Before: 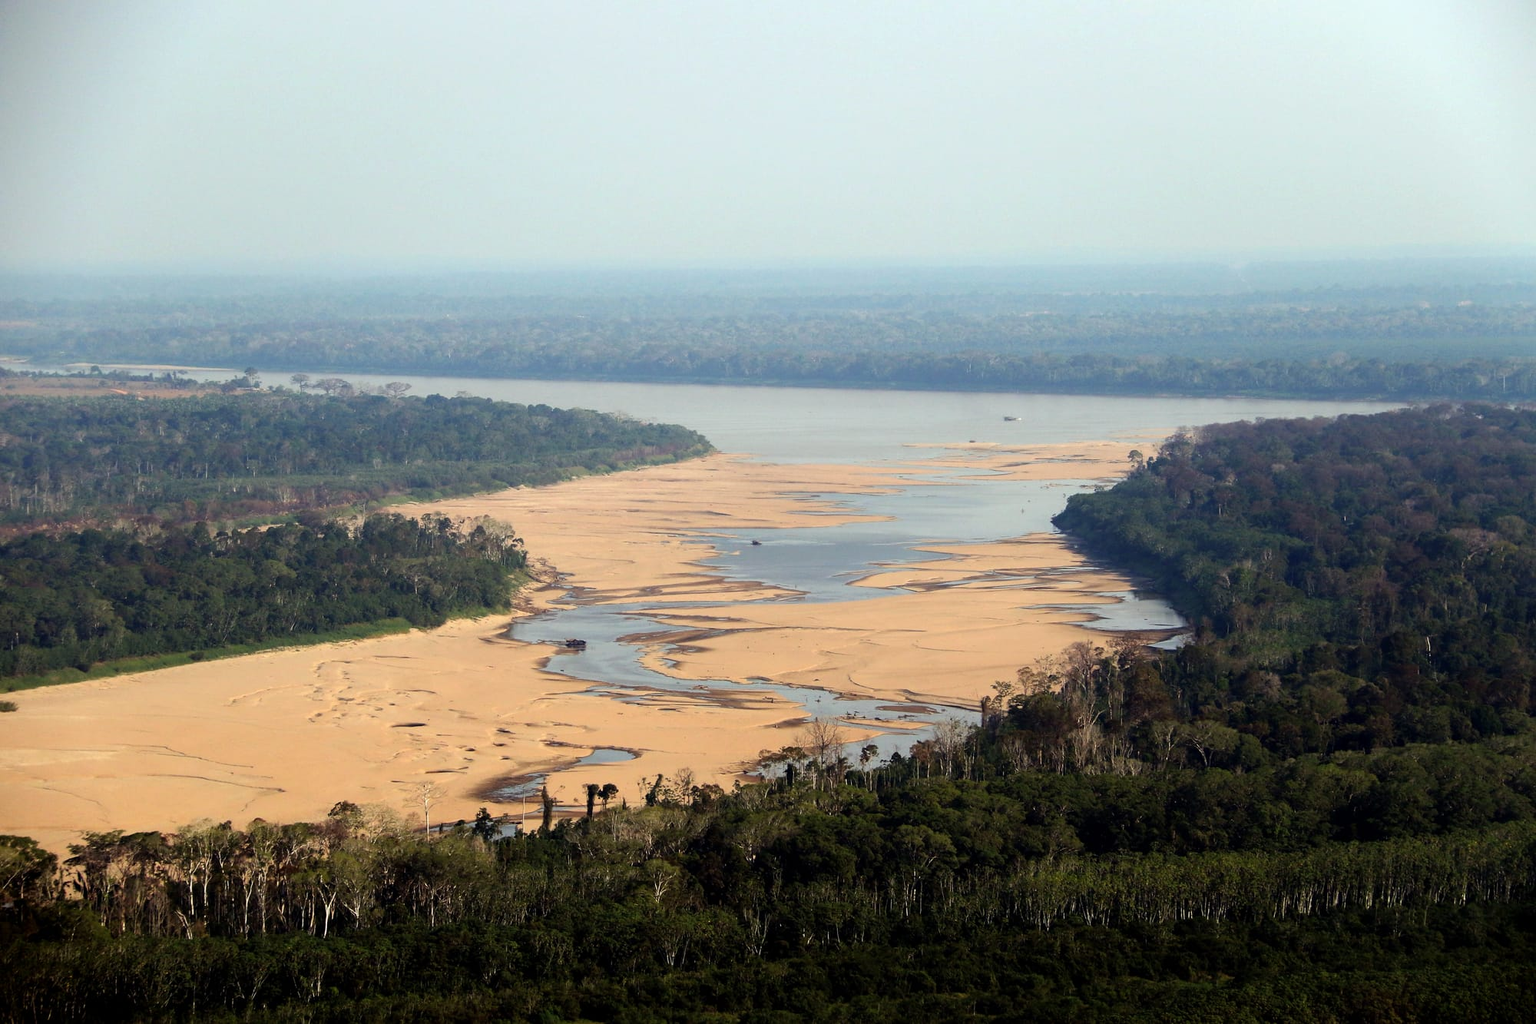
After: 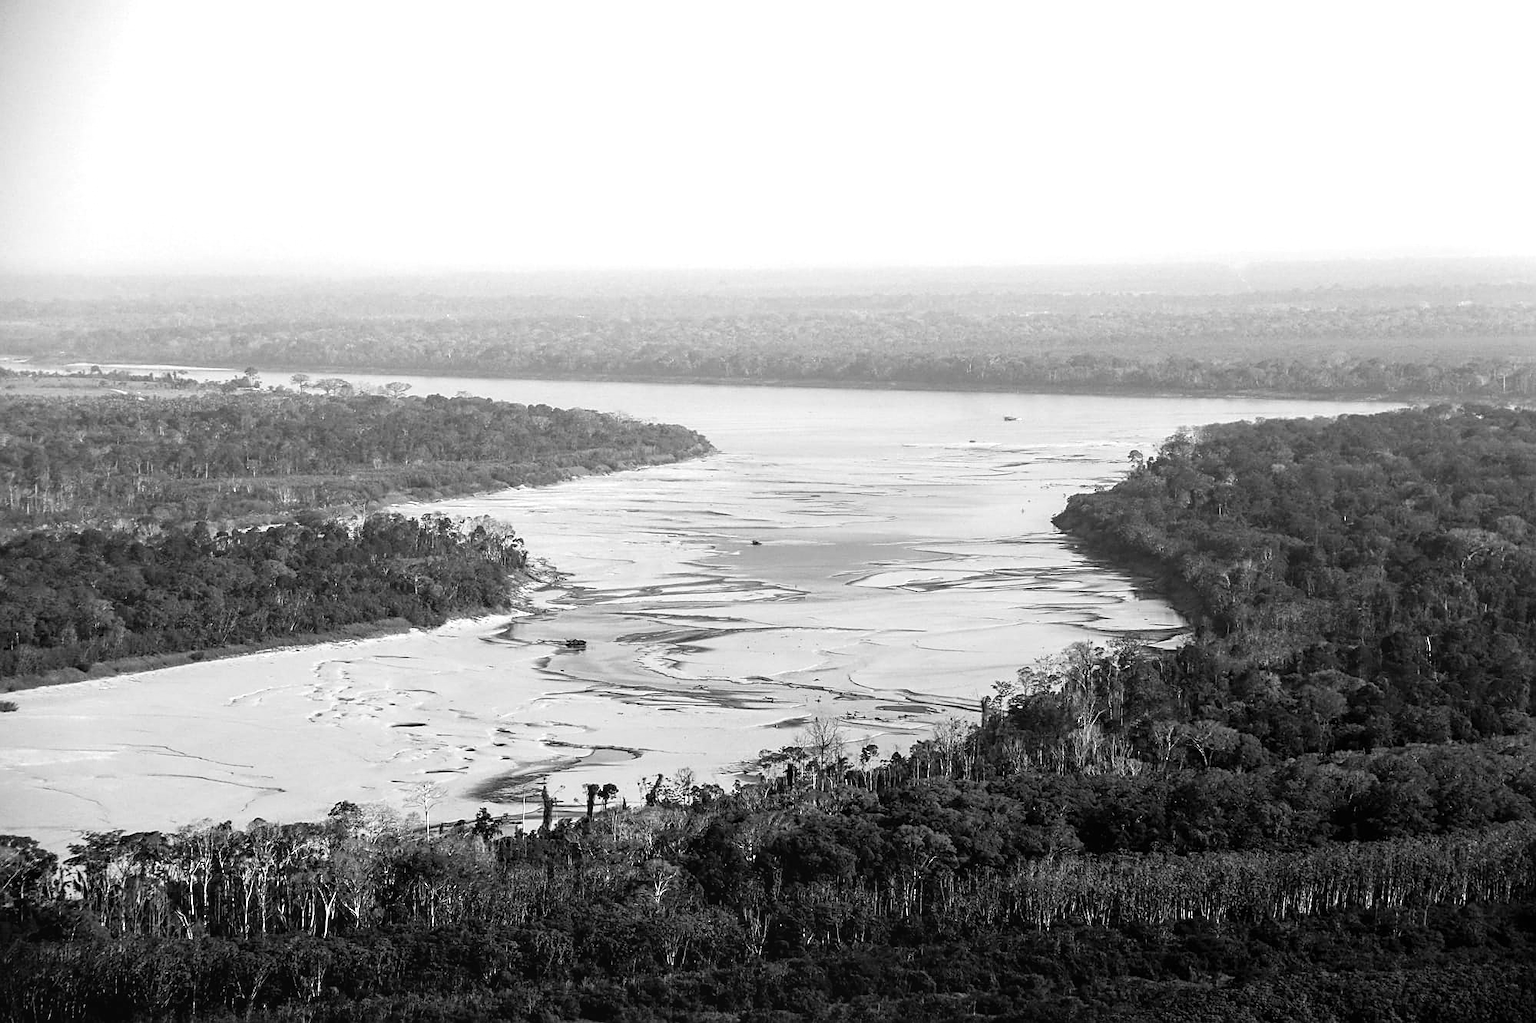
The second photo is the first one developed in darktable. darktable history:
exposure: exposure 0.574 EV, compensate highlight preservation false
monochrome: on, module defaults
contrast brightness saturation: contrast 0.1, brightness 0.03, saturation 0.09
sharpen: on, module defaults
local contrast: on, module defaults
